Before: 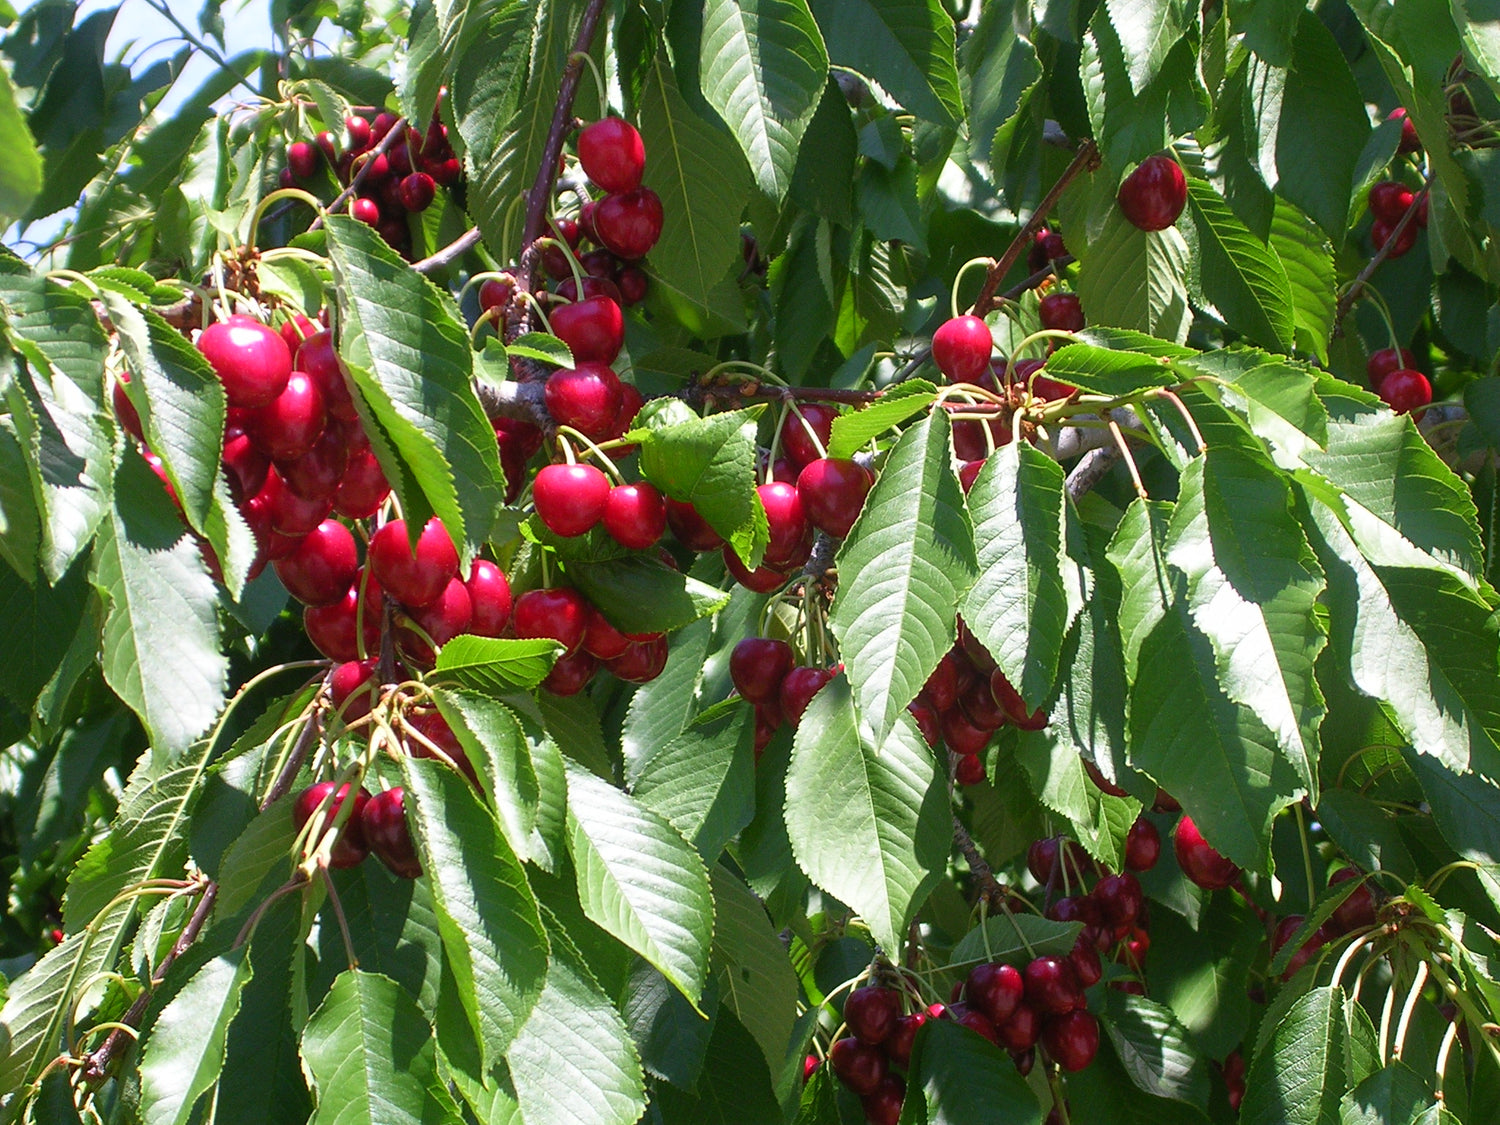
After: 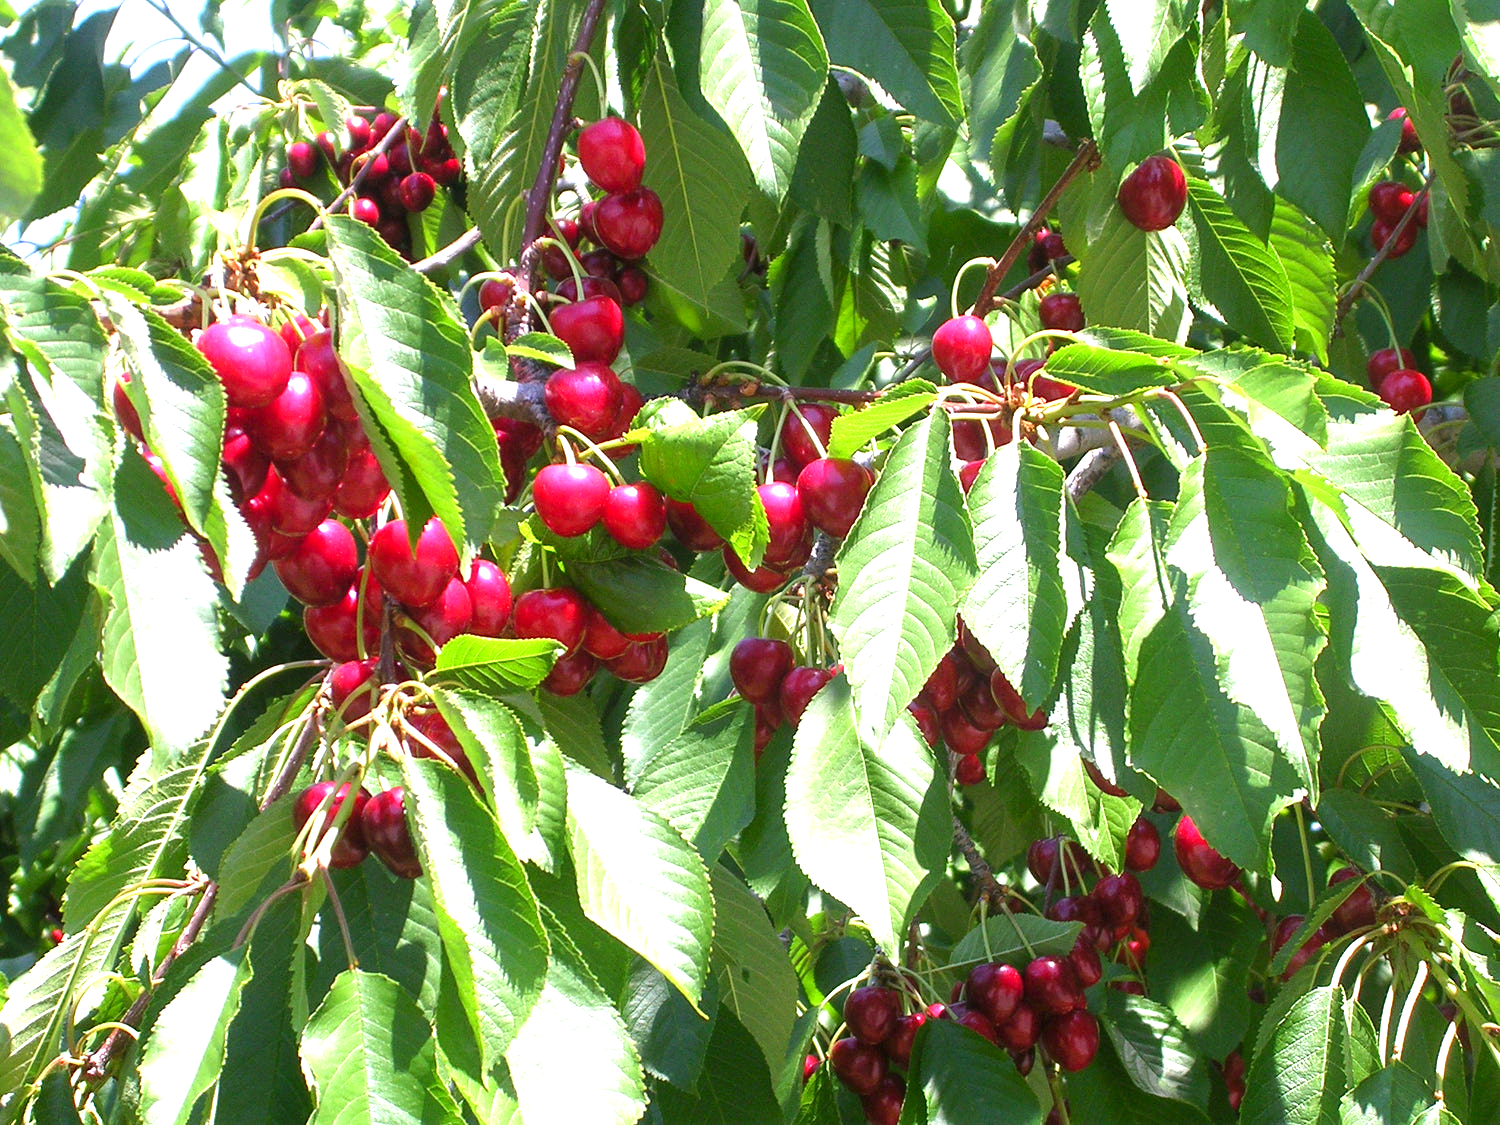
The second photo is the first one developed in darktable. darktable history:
exposure: black level correction 0.001, exposure 1.12 EV, compensate highlight preservation false
